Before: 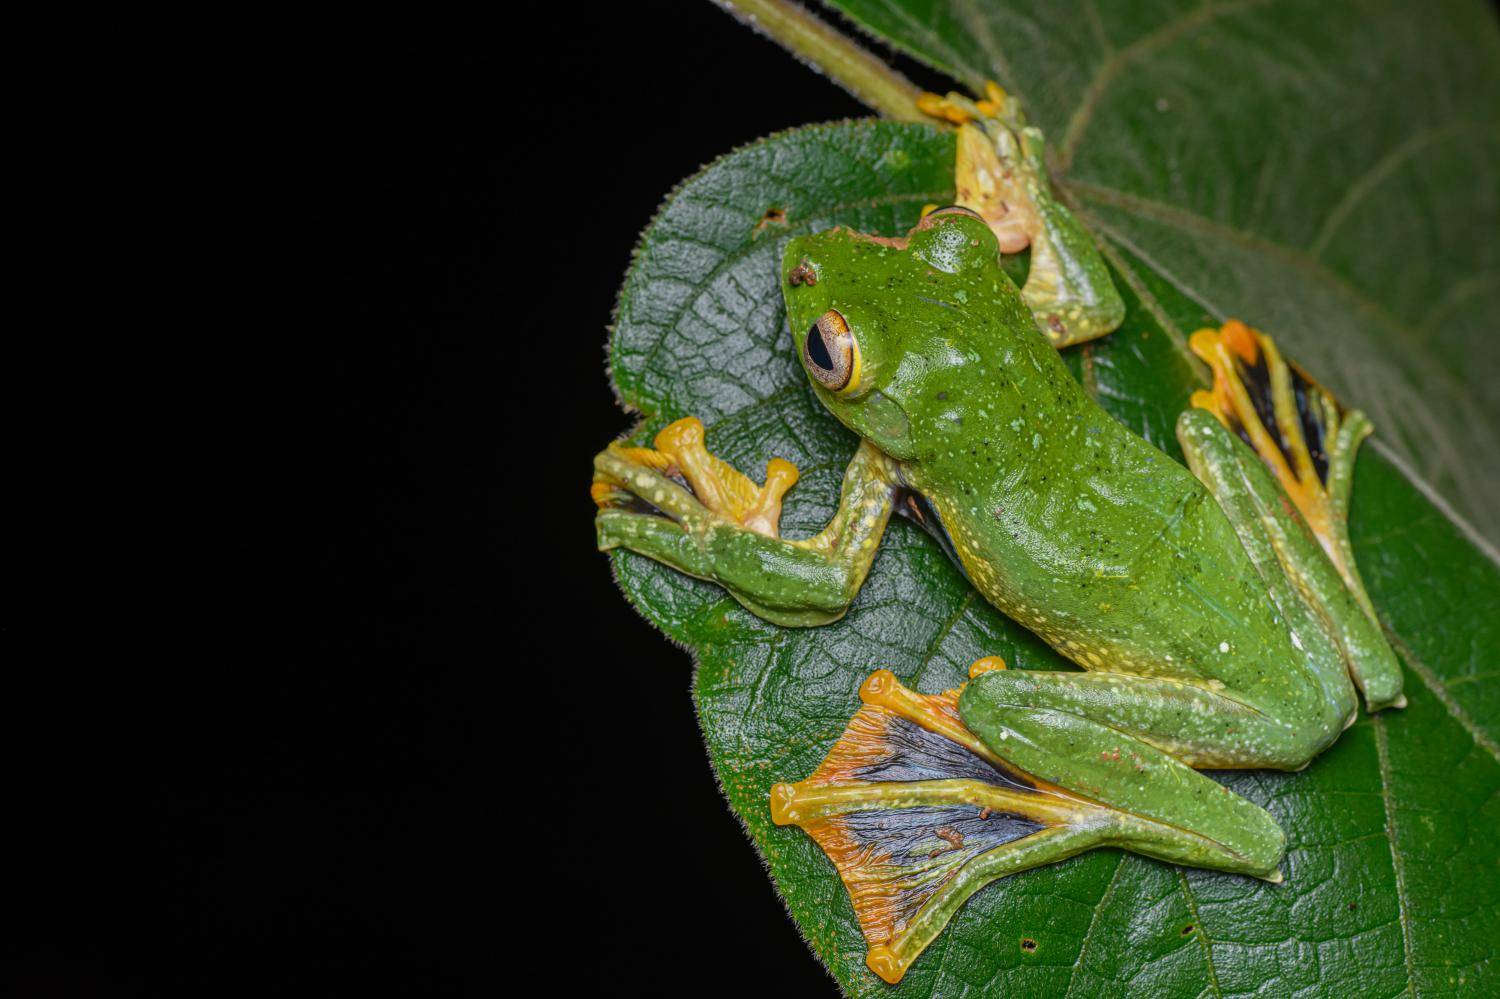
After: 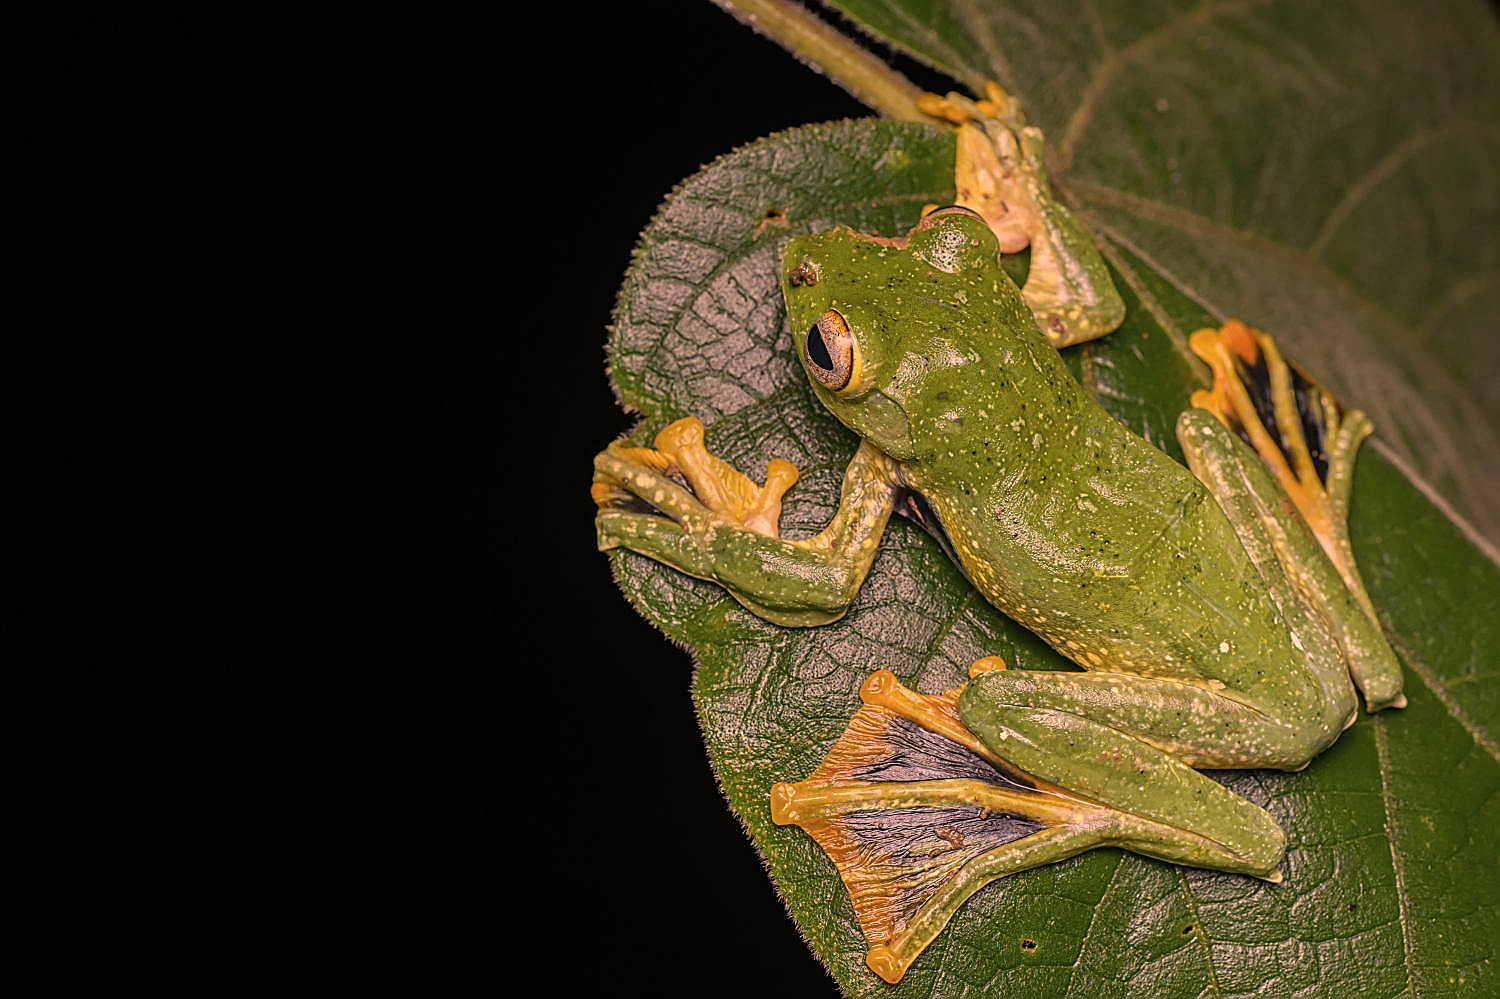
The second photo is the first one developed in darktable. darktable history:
color correction: highlights a* 39.64, highlights b* 39.58, saturation 0.695
sharpen: radius 1.377, amount 1.245, threshold 0.697
